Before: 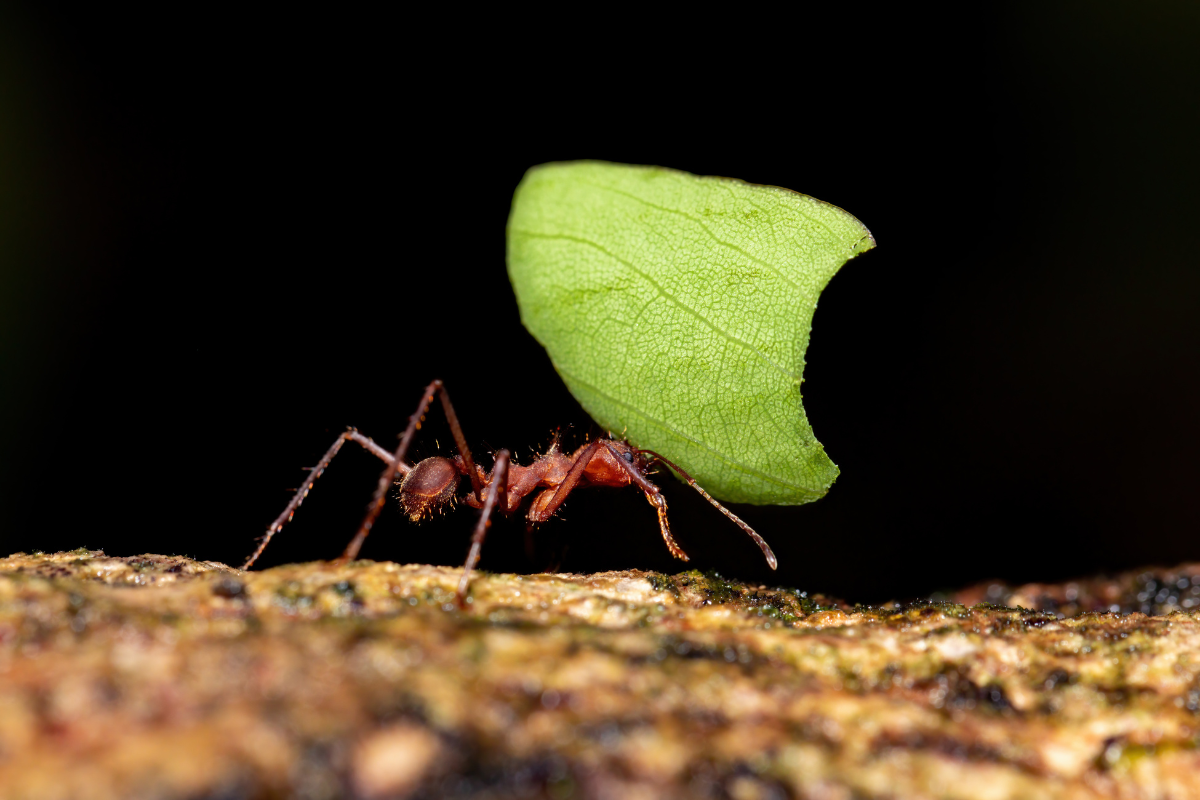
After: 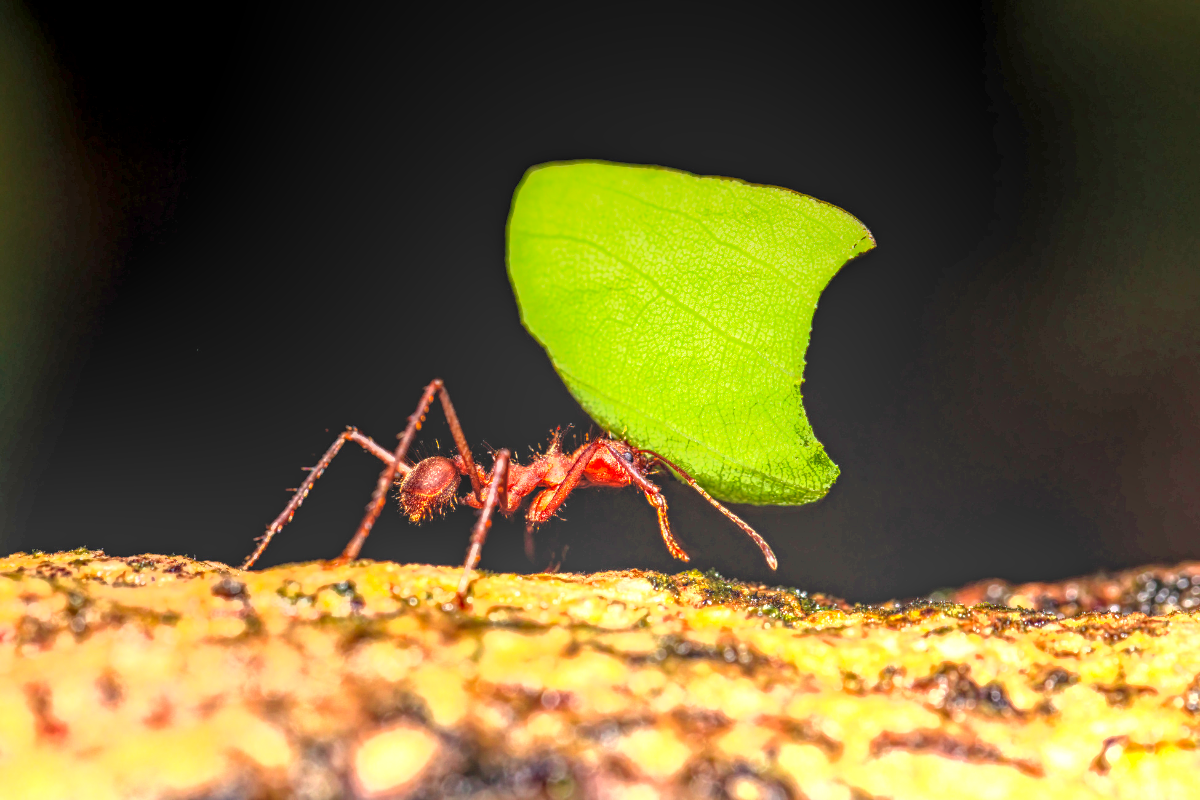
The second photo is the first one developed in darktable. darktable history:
local contrast: highlights 20%, shadows 30%, detail 200%, midtone range 0.2
exposure: exposure 2 EV, compensate exposure bias true, compensate highlight preservation false
white balance: red 1.045, blue 0.932
